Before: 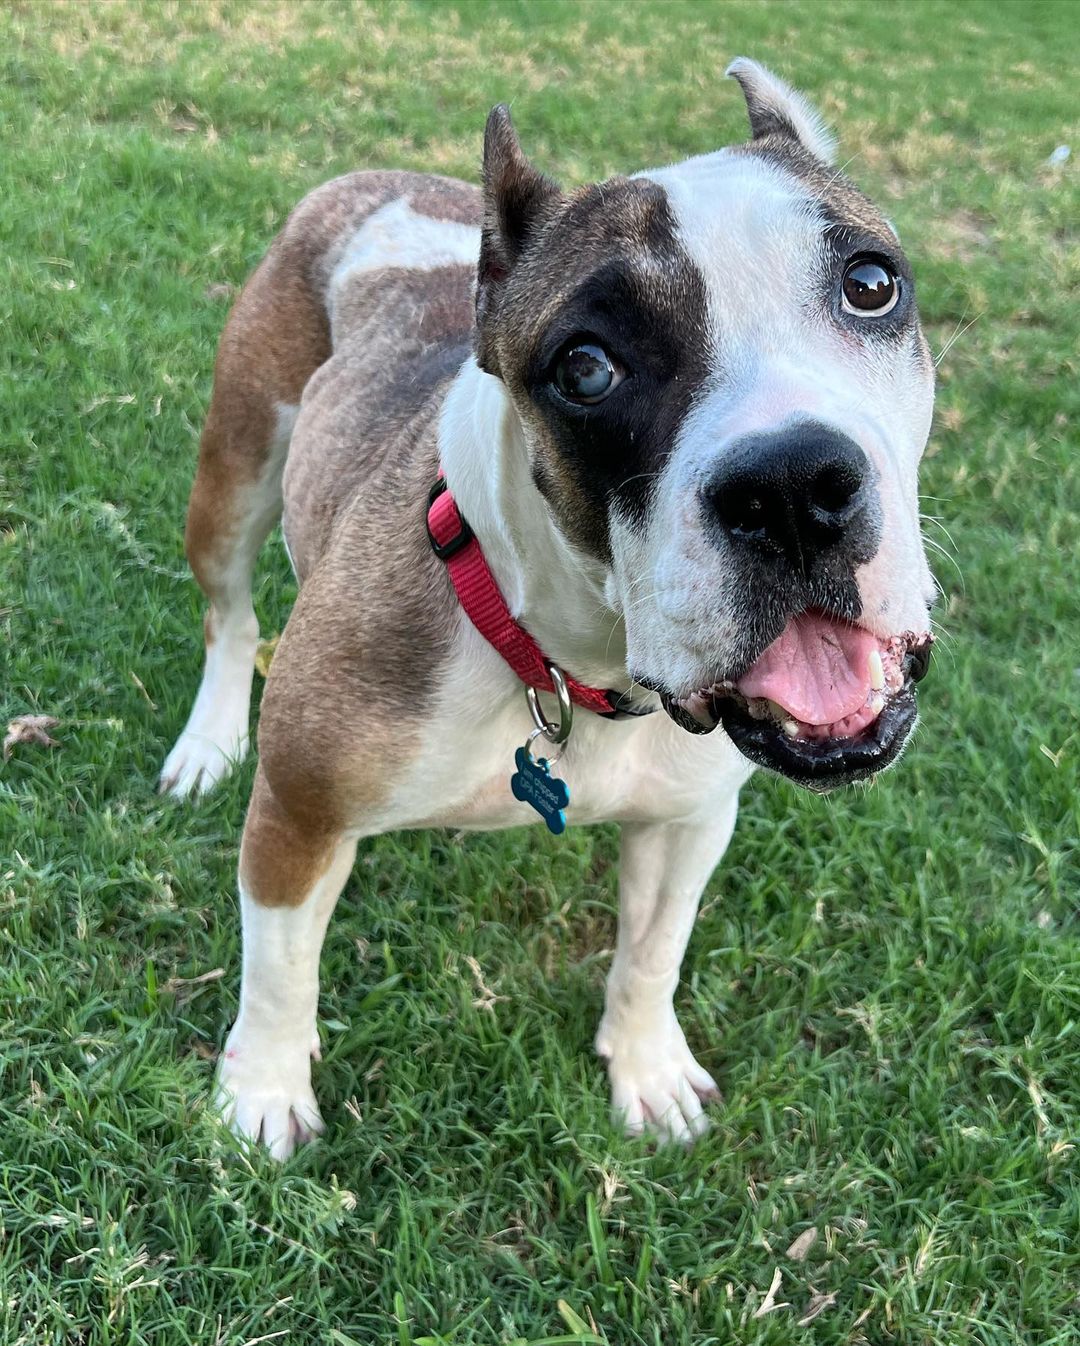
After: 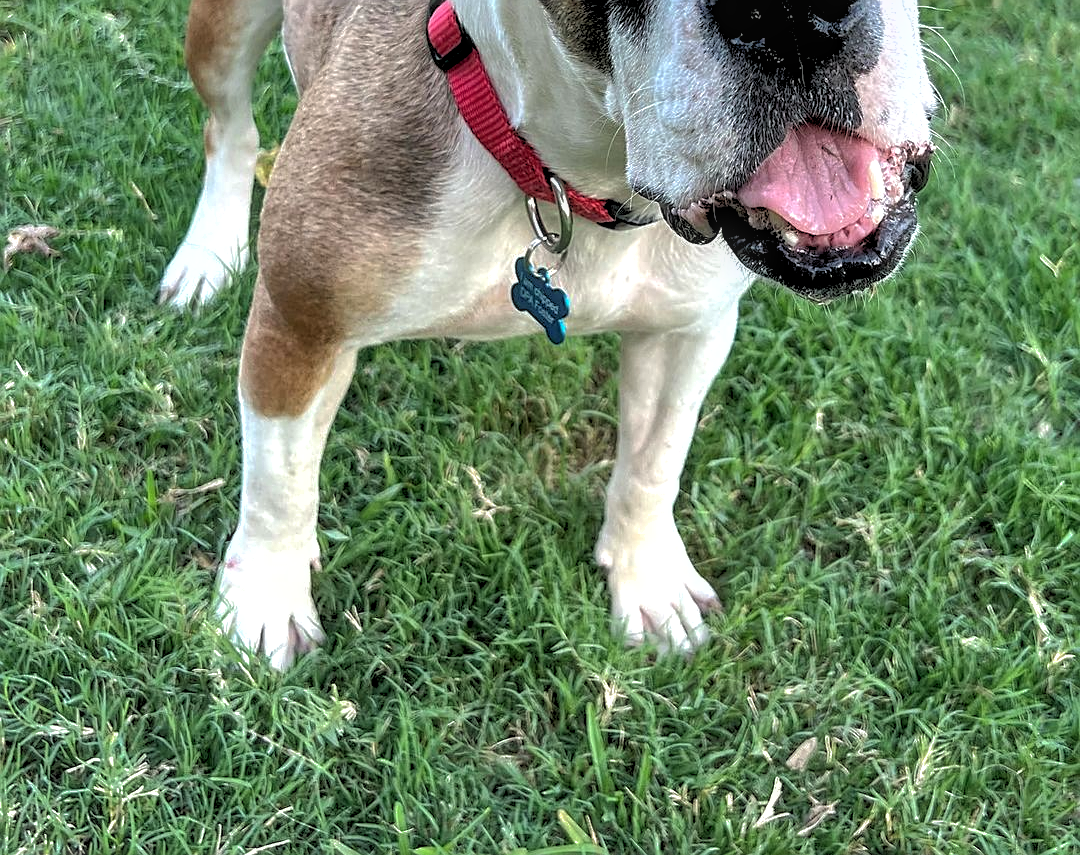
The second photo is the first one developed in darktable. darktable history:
sharpen: on, module defaults
exposure: exposure 0.127 EV, compensate highlight preservation false
local contrast: on, module defaults
crop and rotate: top 36.435%
shadows and highlights: highlights -60
rgb levels: levels [[0.01, 0.419, 0.839], [0, 0.5, 1], [0, 0.5, 1]]
haze removal: strength -0.05
